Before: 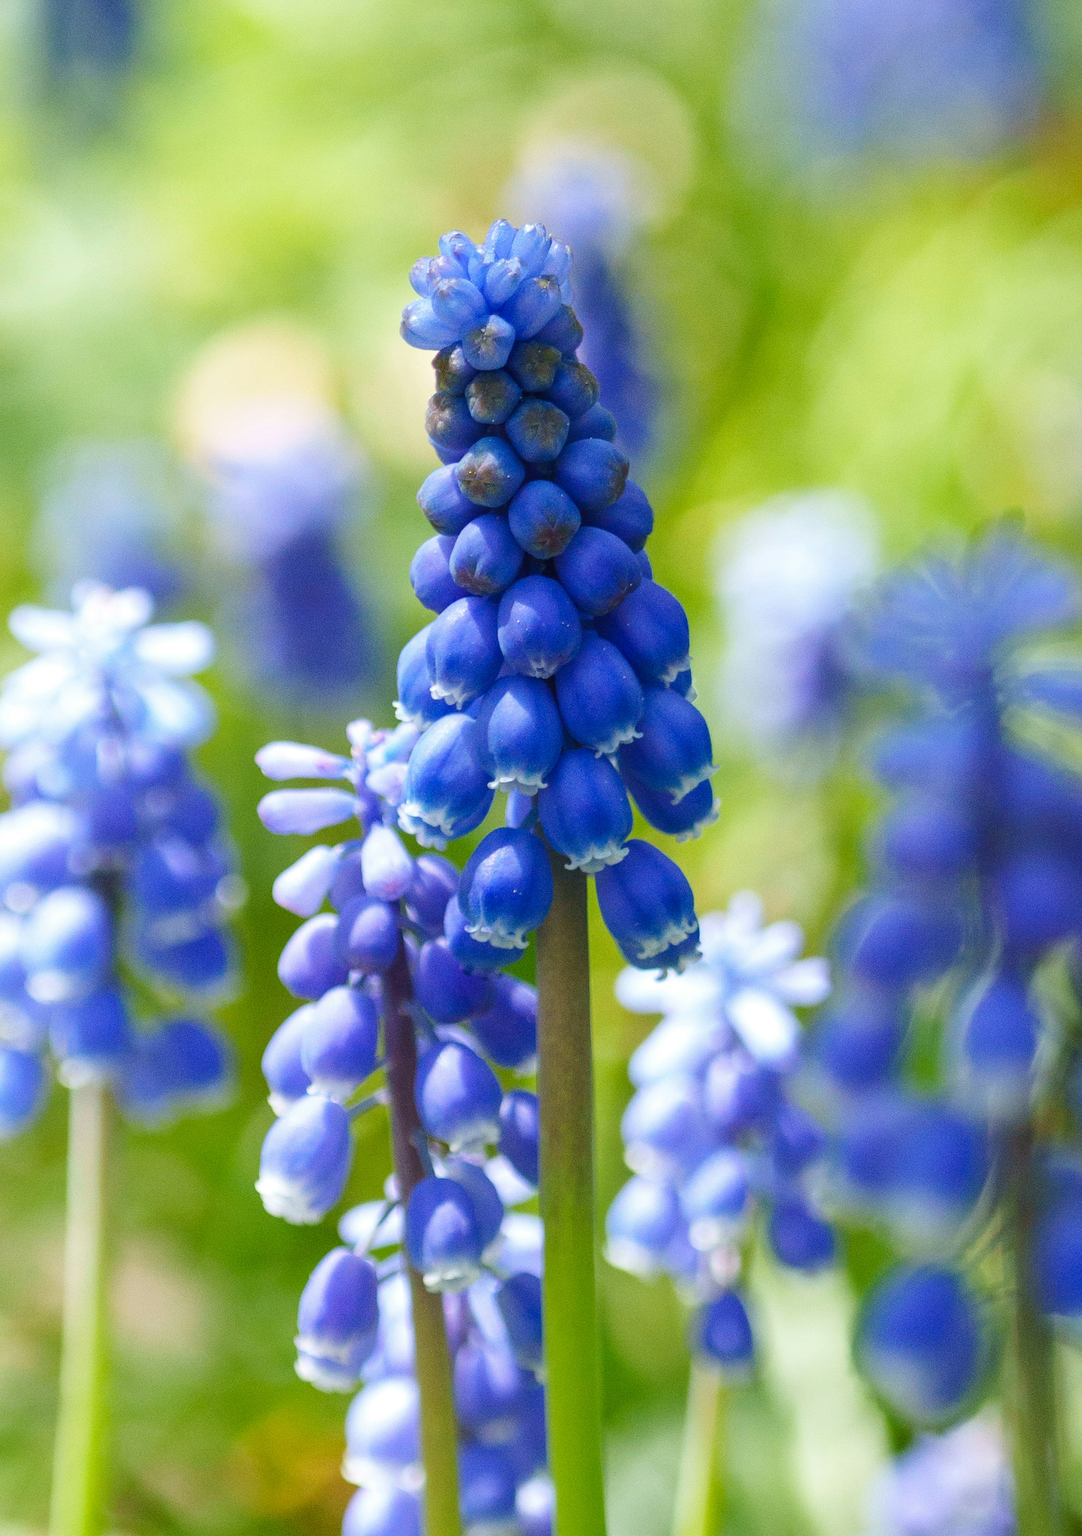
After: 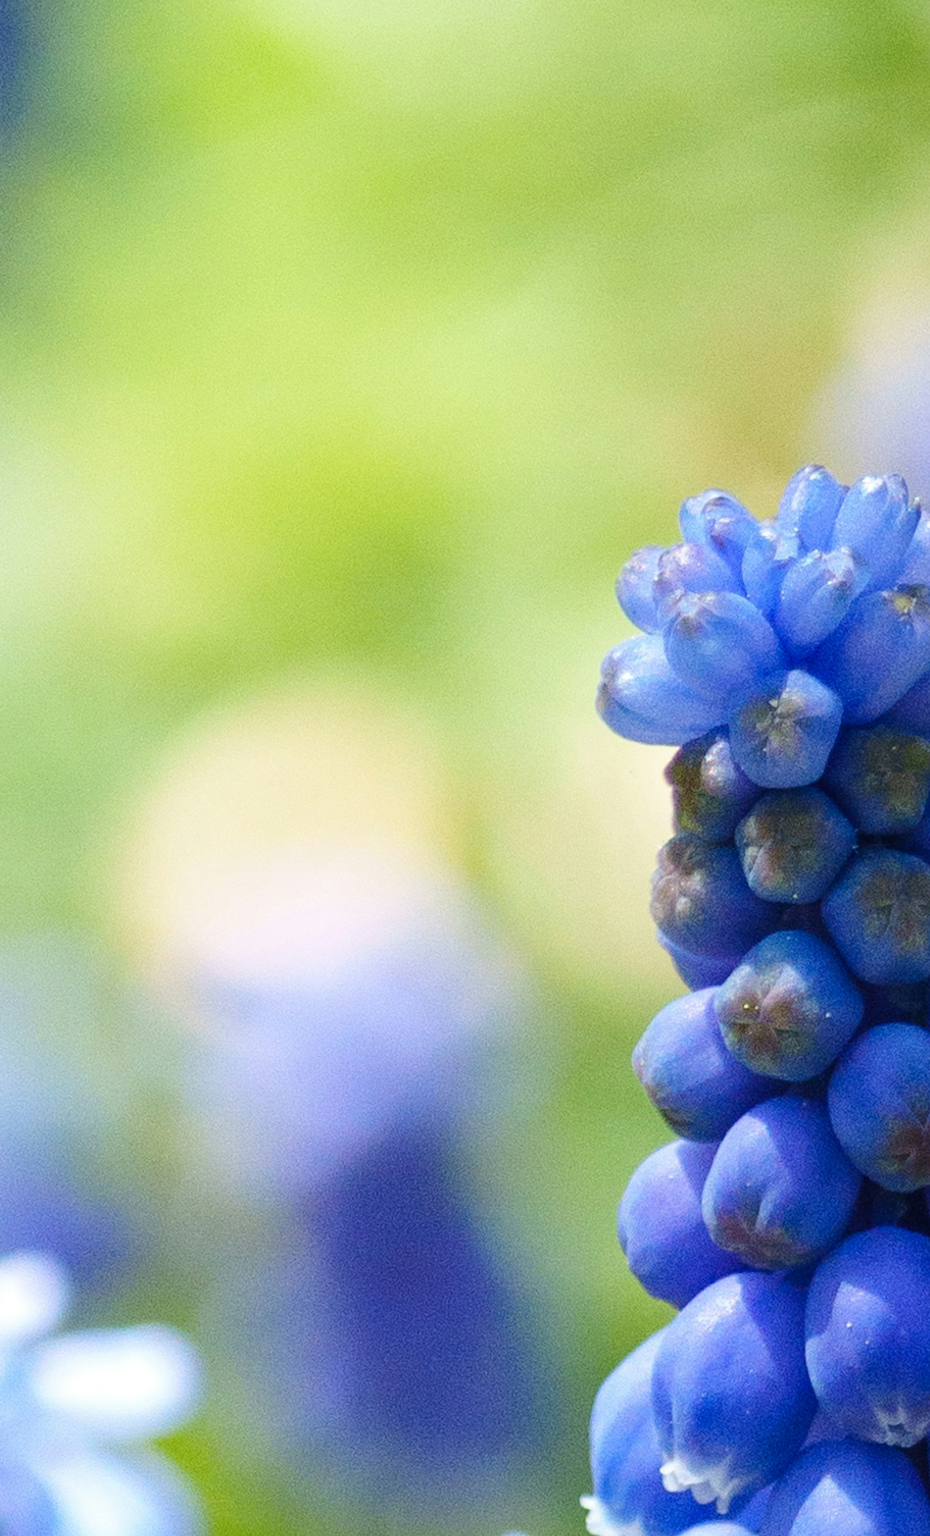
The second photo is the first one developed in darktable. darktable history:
crop and rotate: left 11.187%, top 0.094%, right 48.551%, bottom 53.099%
